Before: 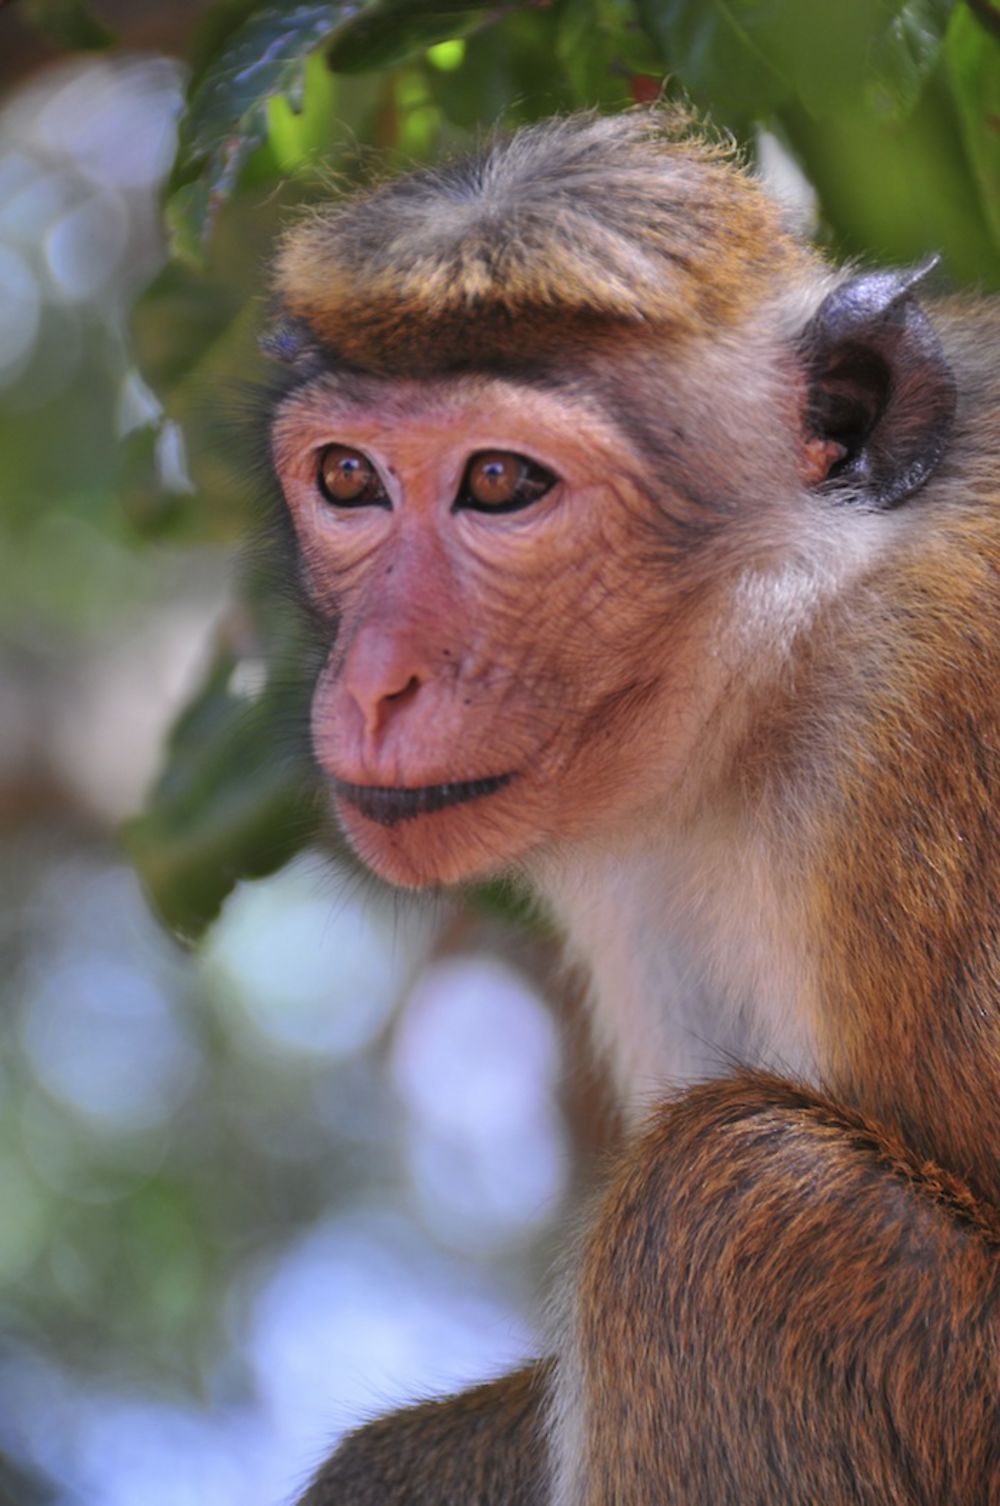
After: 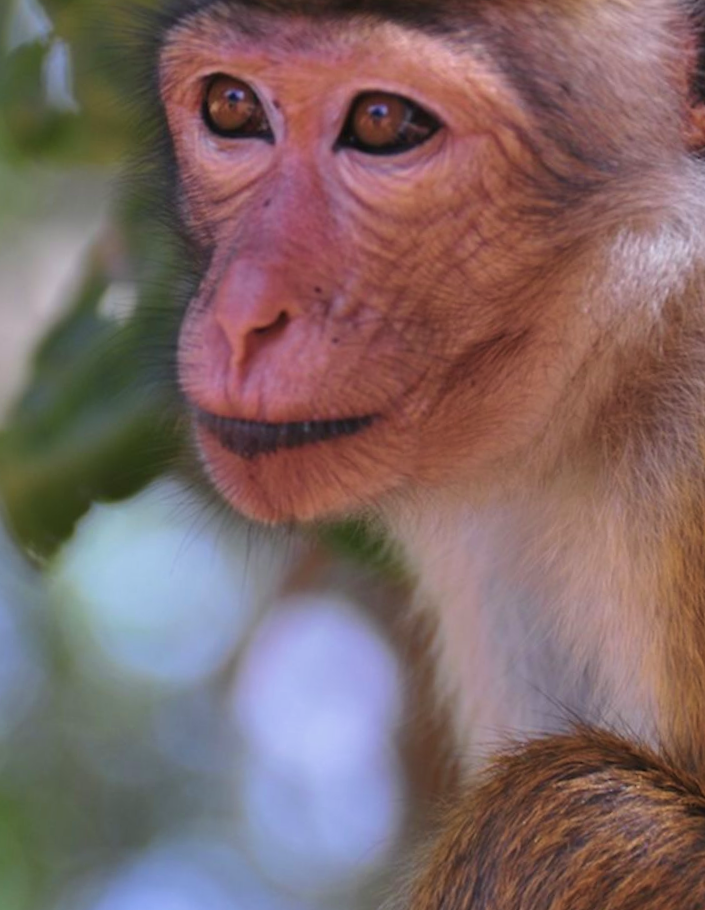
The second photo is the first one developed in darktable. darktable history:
velvia: on, module defaults
exposure: exposure -0.153 EV, compensate highlight preservation false
crop and rotate: angle -4.17°, left 9.816%, top 21.083%, right 12.133%, bottom 12.008%
